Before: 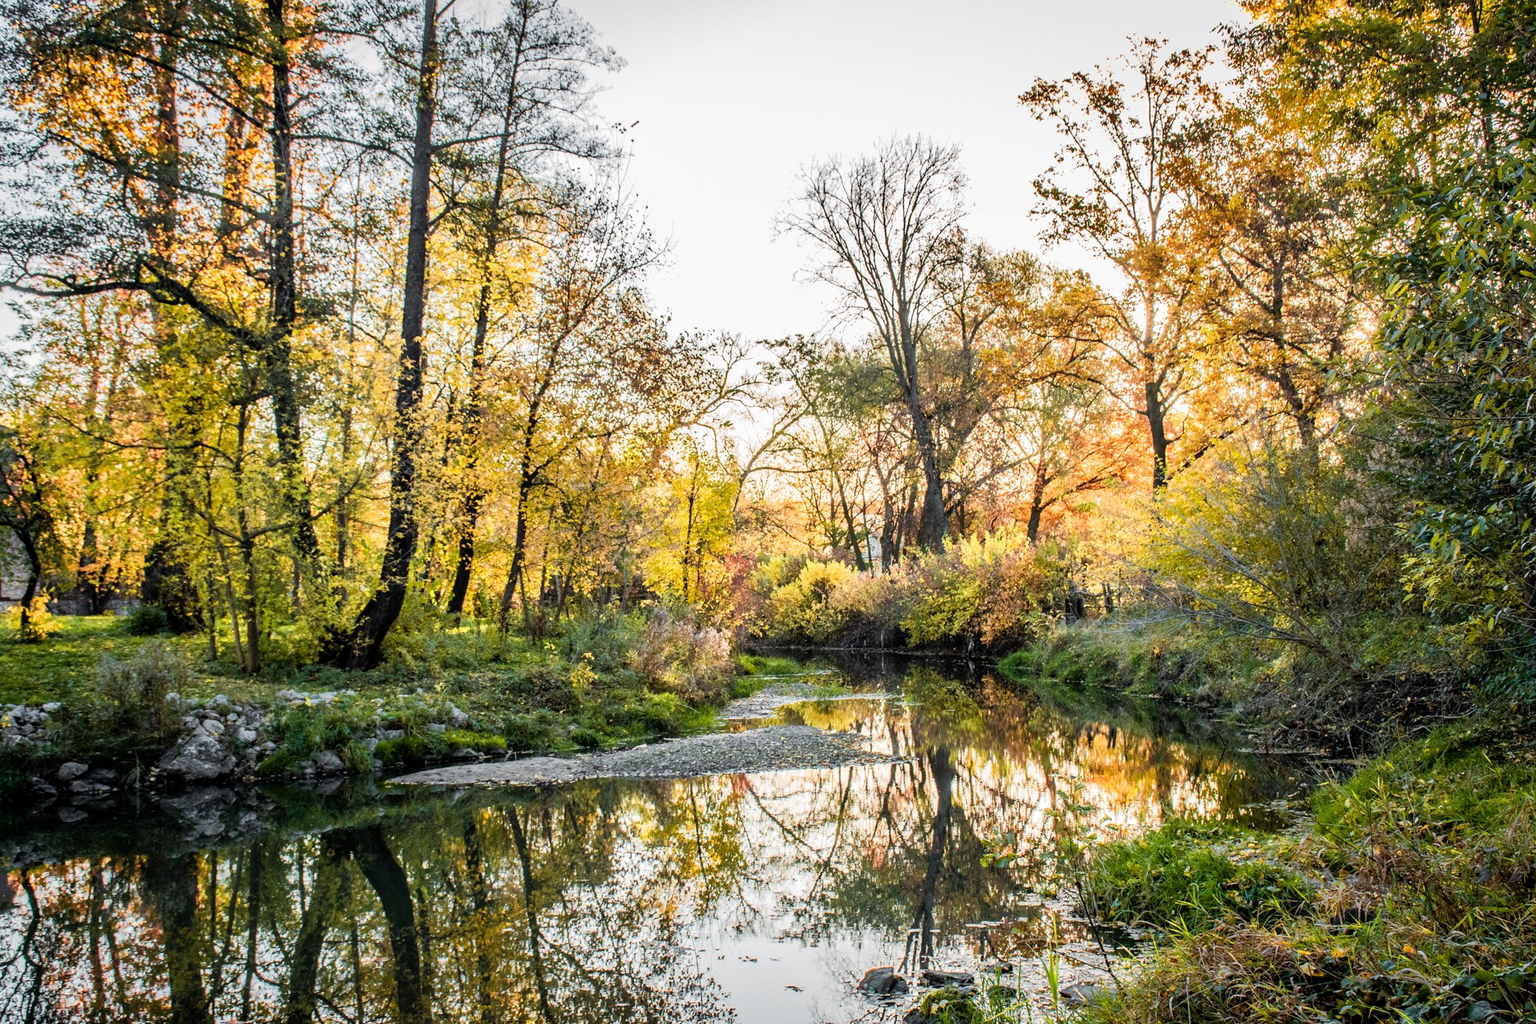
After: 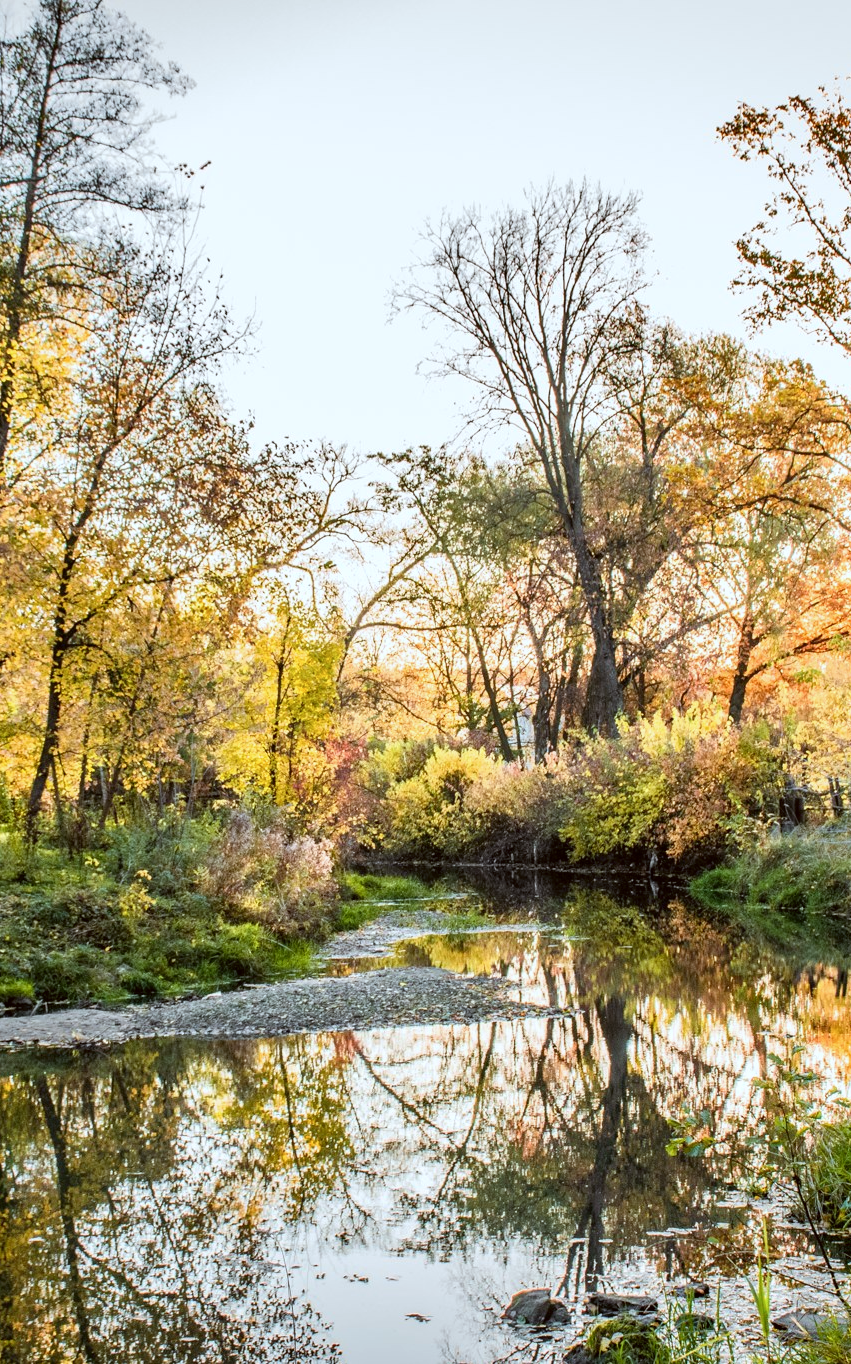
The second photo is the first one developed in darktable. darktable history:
crop: left 31.302%, right 27.112%
color correction: highlights a* -3.24, highlights b* -6.22, shadows a* 3.05, shadows b* 5.63
